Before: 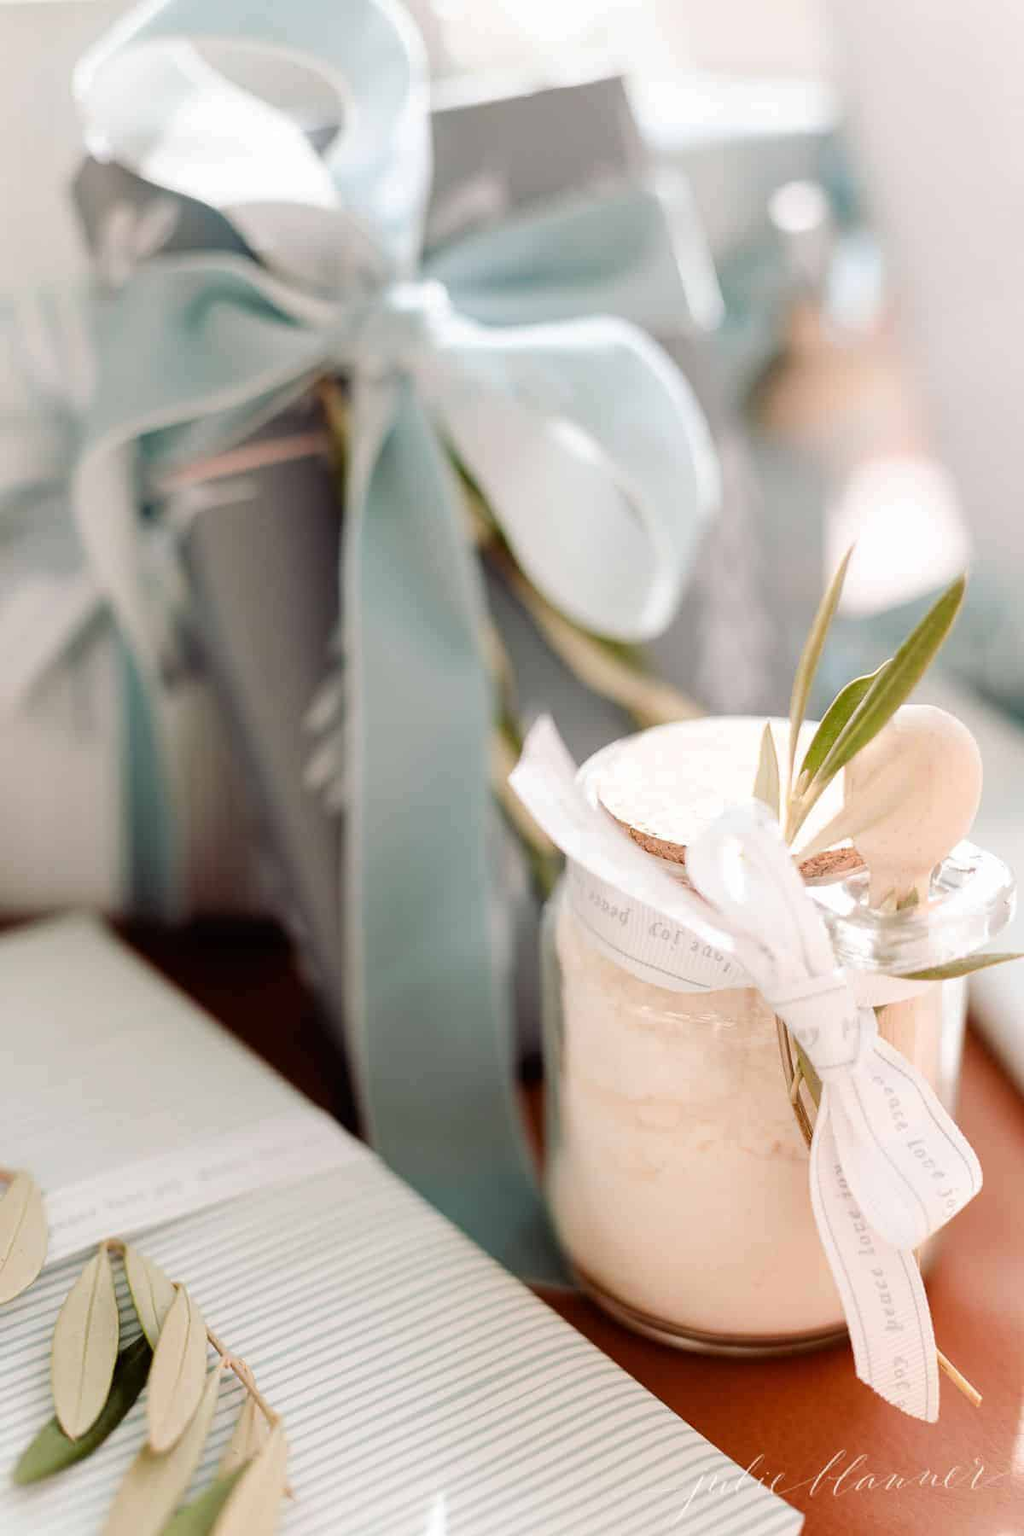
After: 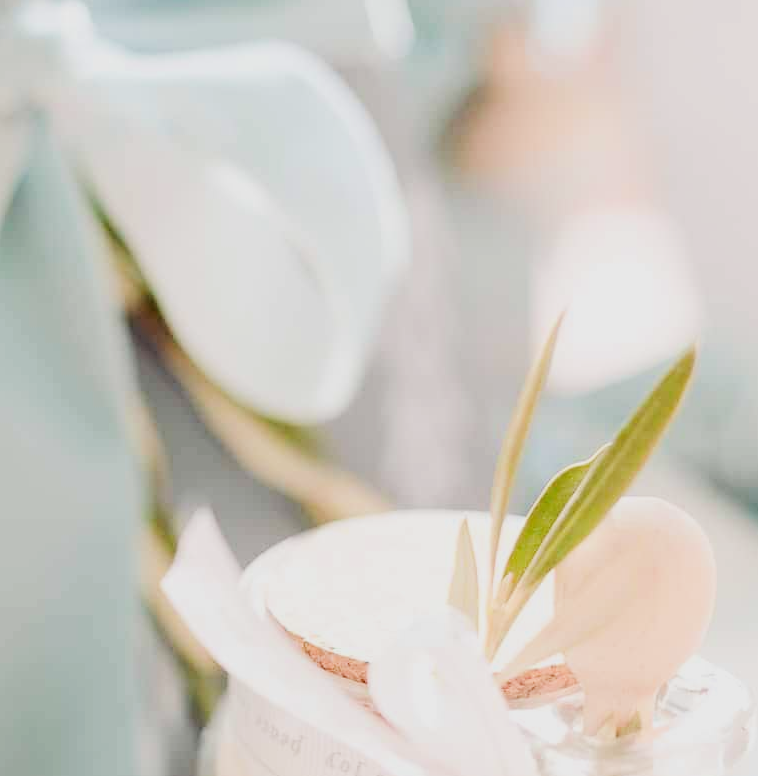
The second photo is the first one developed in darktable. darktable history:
filmic rgb: black relative exposure -7.16 EV, white relative exposure 5.39 EV, hardness 3.03
exposure: black level correction 0, exposure 0.953 EV, compensate exposure bias true, compensate highlight preservation false
crop: left 36.27%, top 18.292%, right 0.485%, bottom 38.553%
